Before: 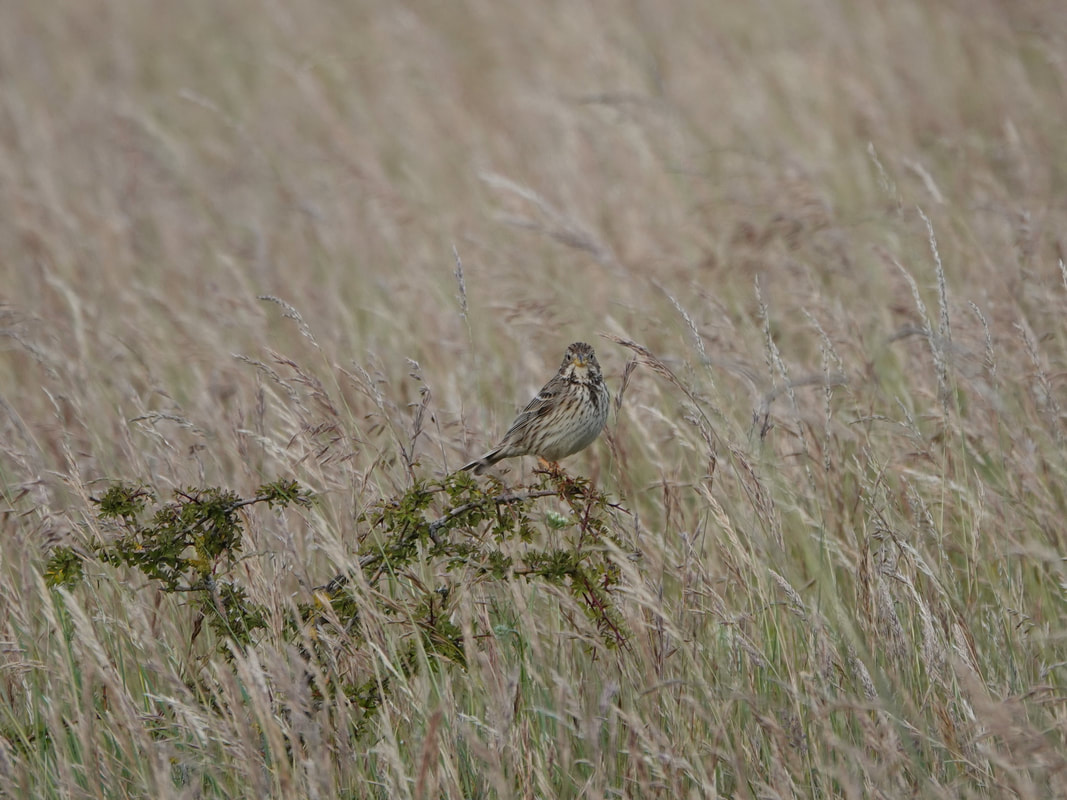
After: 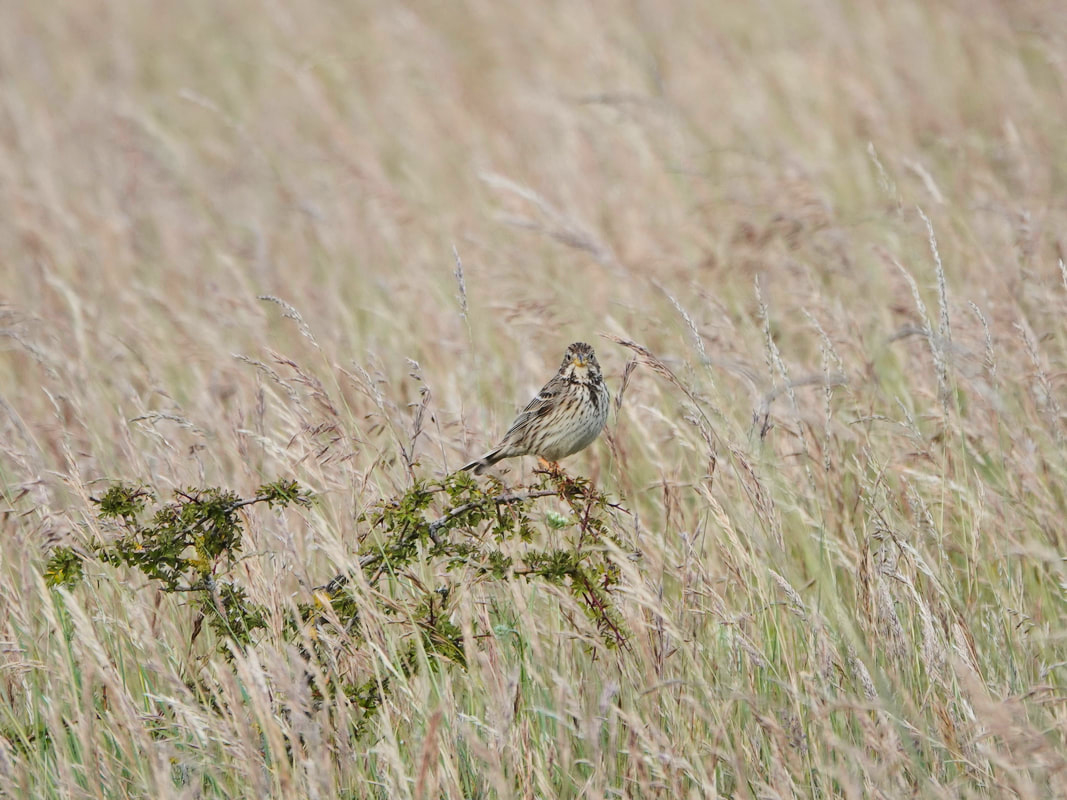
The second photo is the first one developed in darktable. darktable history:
base curve: curves: ch0 [(0, 0) (0.025, 0.046) (0.112, 0.277) (0.467, 0.74) (0.814, 0.929) (1, 0.942)]
shadows and highlights: soften with gaussian
